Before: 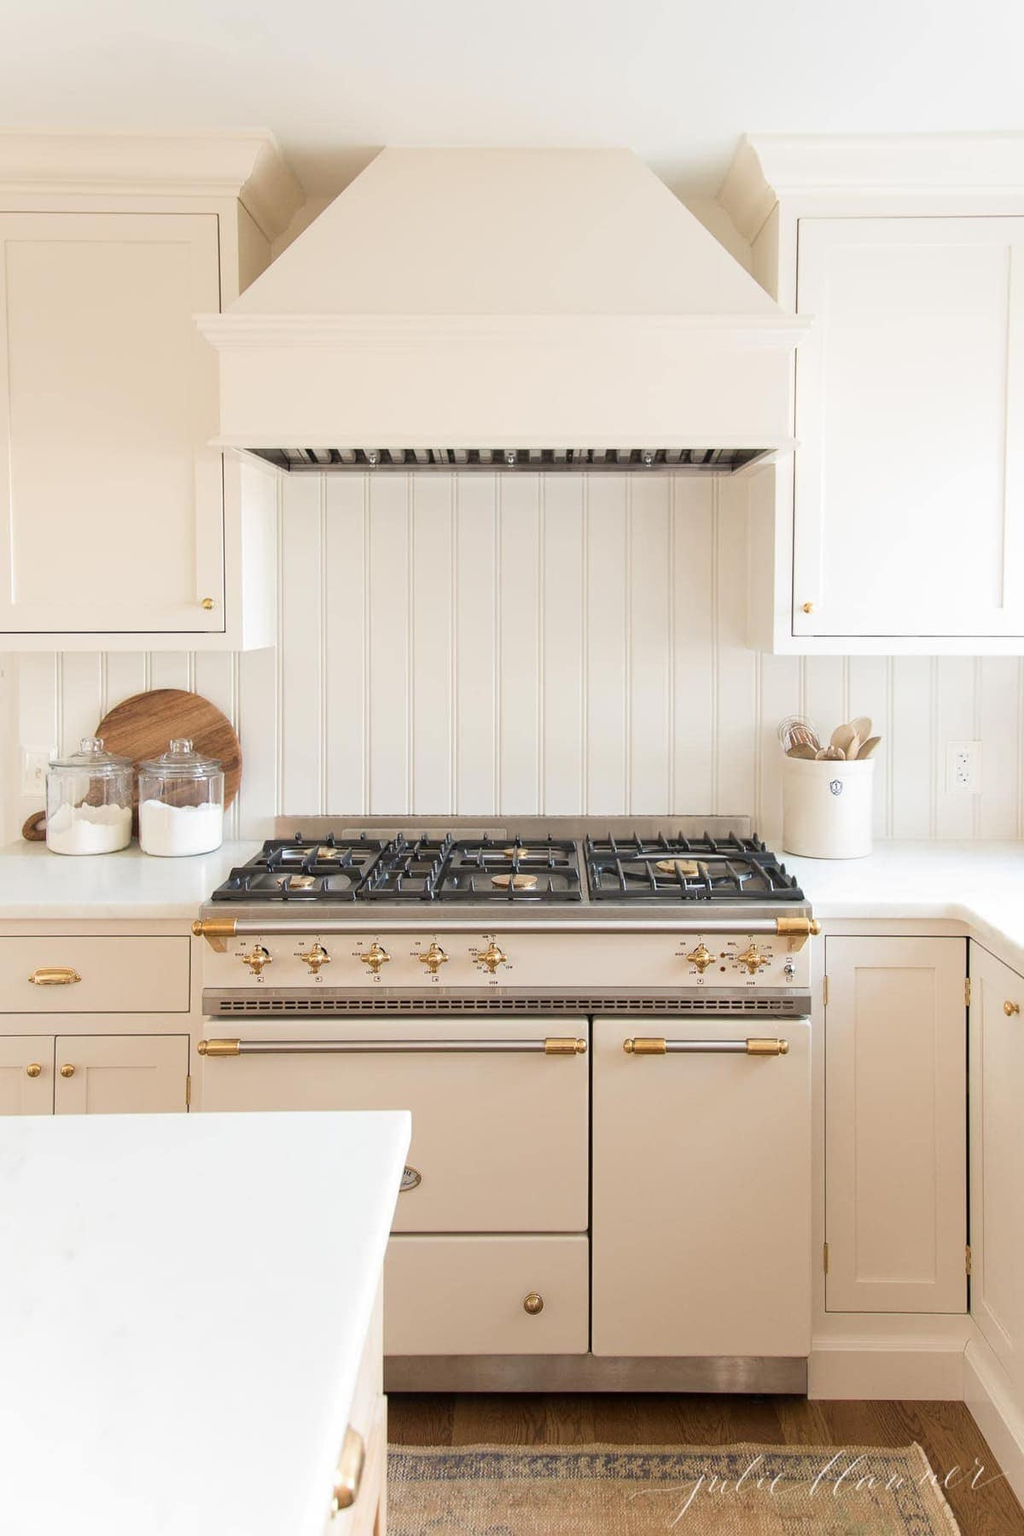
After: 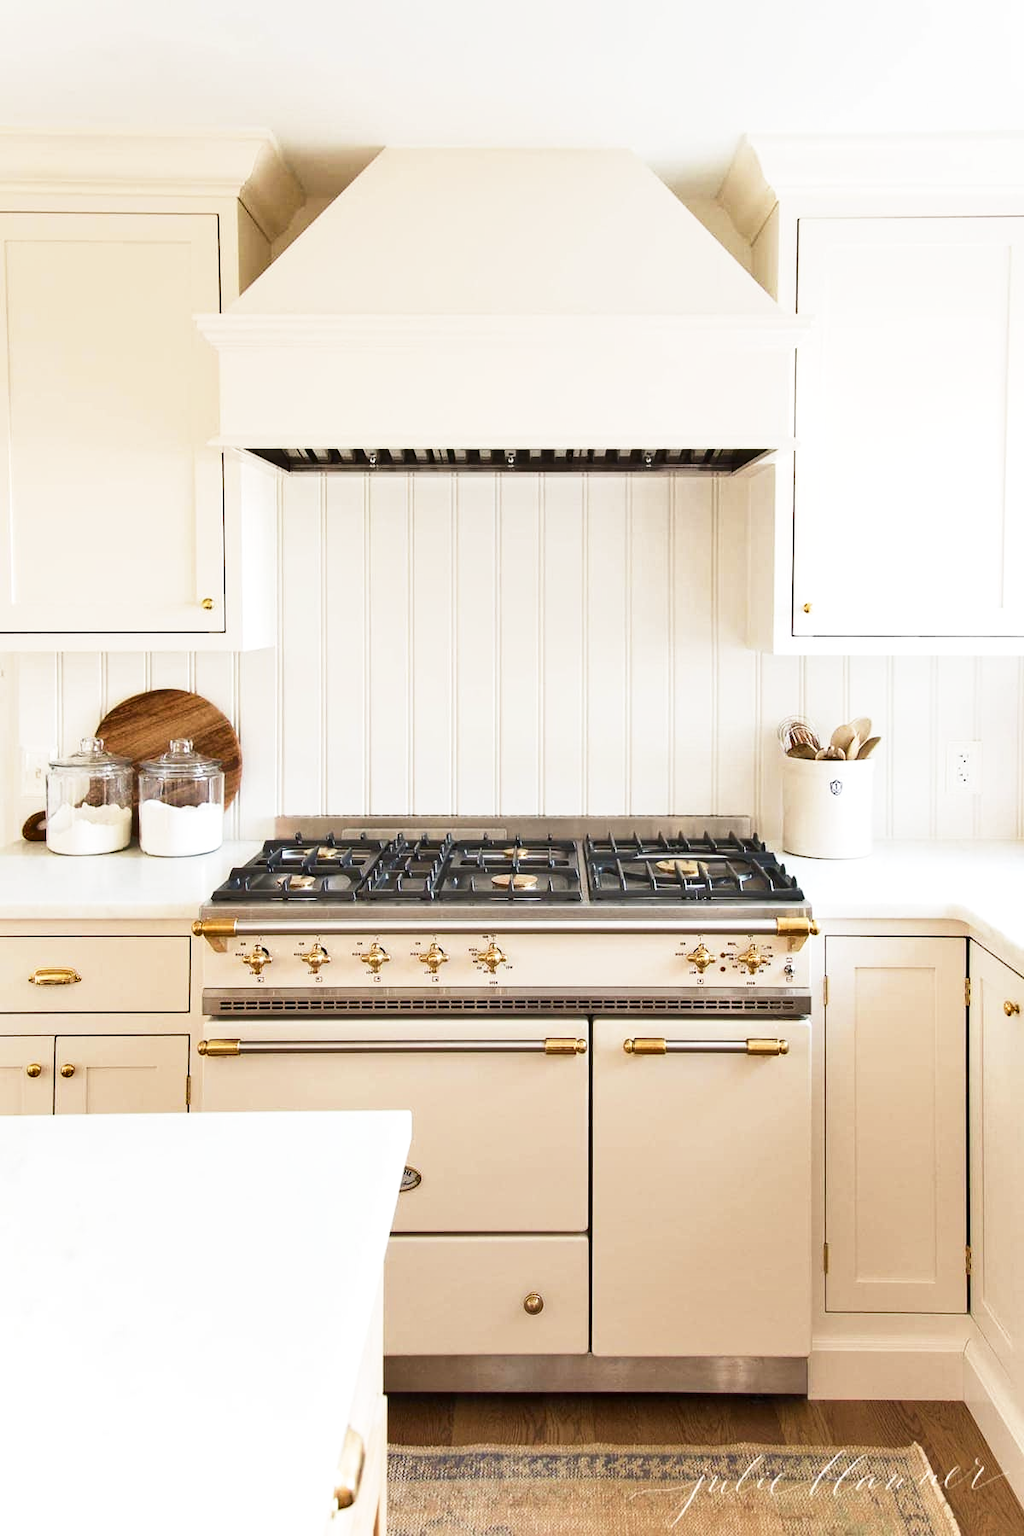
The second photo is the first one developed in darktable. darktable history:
shadows and highlights: shadows 13.9, white point adjustment 1.28, soften with gaussian
base curve: curves: ch0 [(0, 0) (0.579, 0.807) (1, 1)], preserve colors none
